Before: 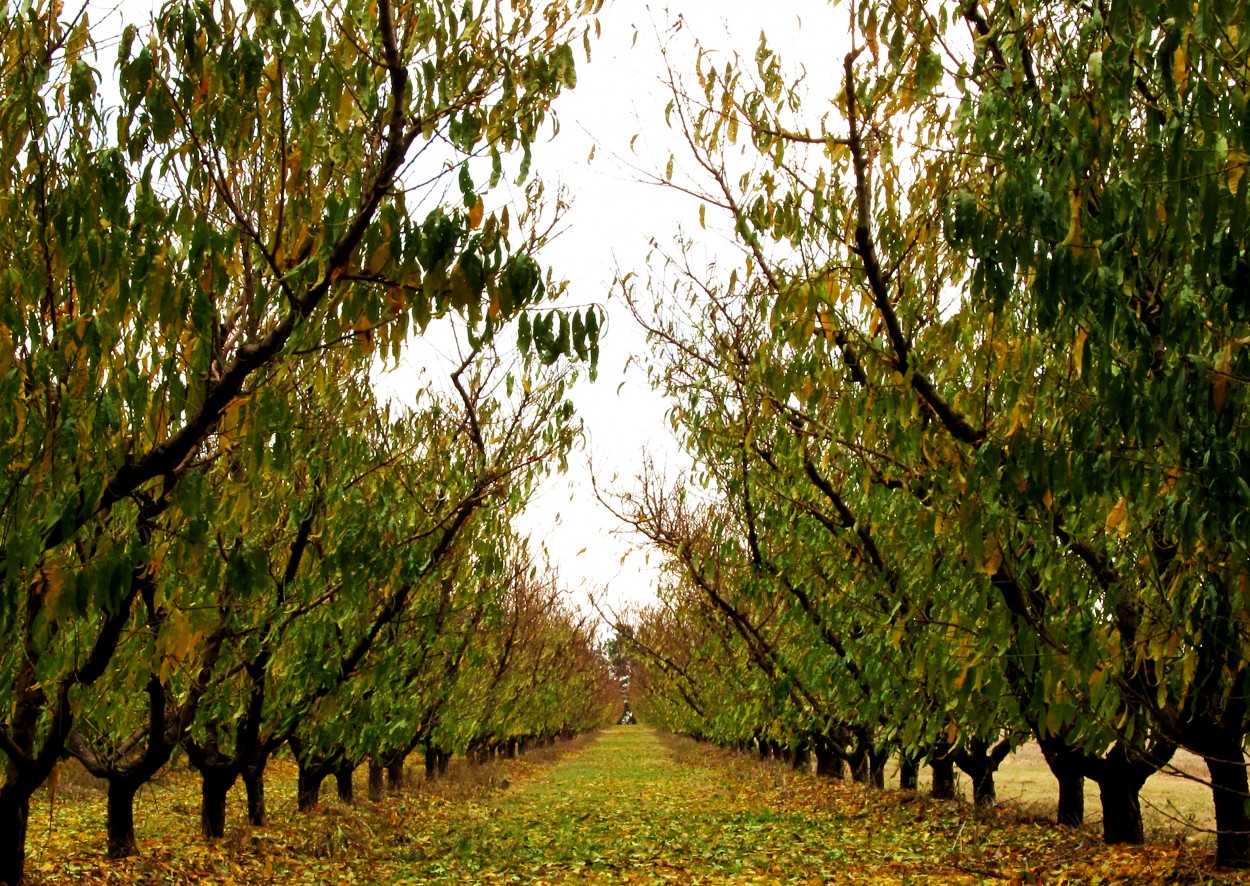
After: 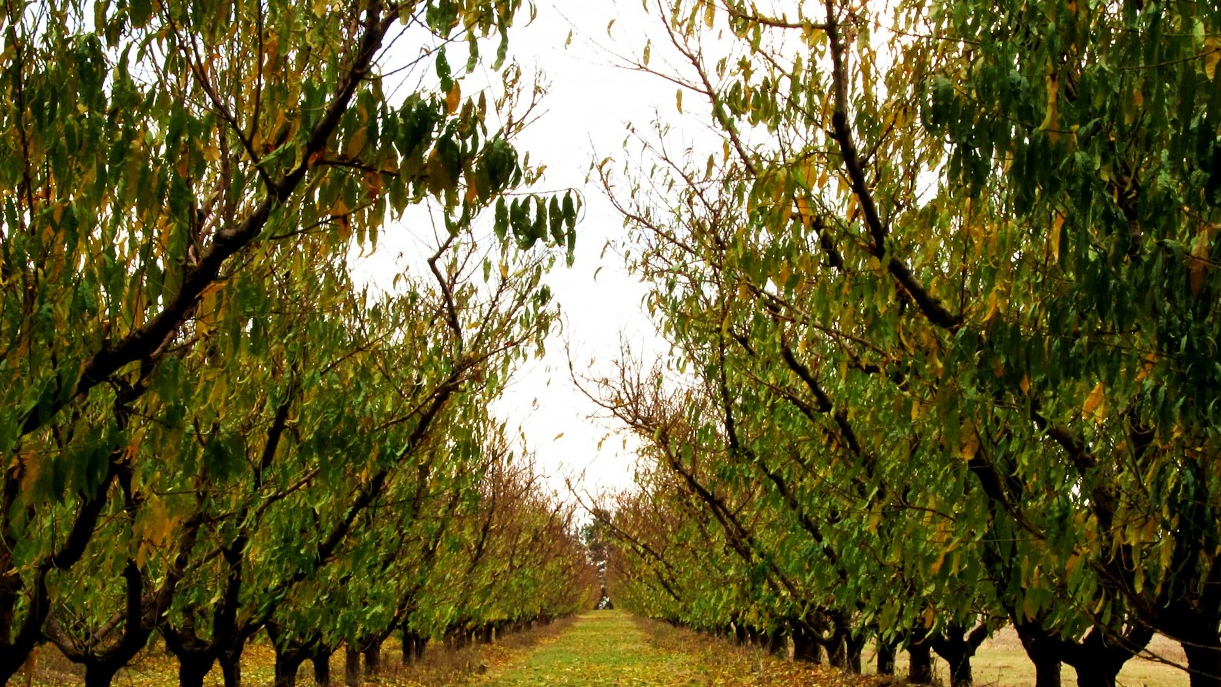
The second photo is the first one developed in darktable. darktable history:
crop and rotate: left 1.968%, top 12.991%, right 0.311%, bottom 9.388%
